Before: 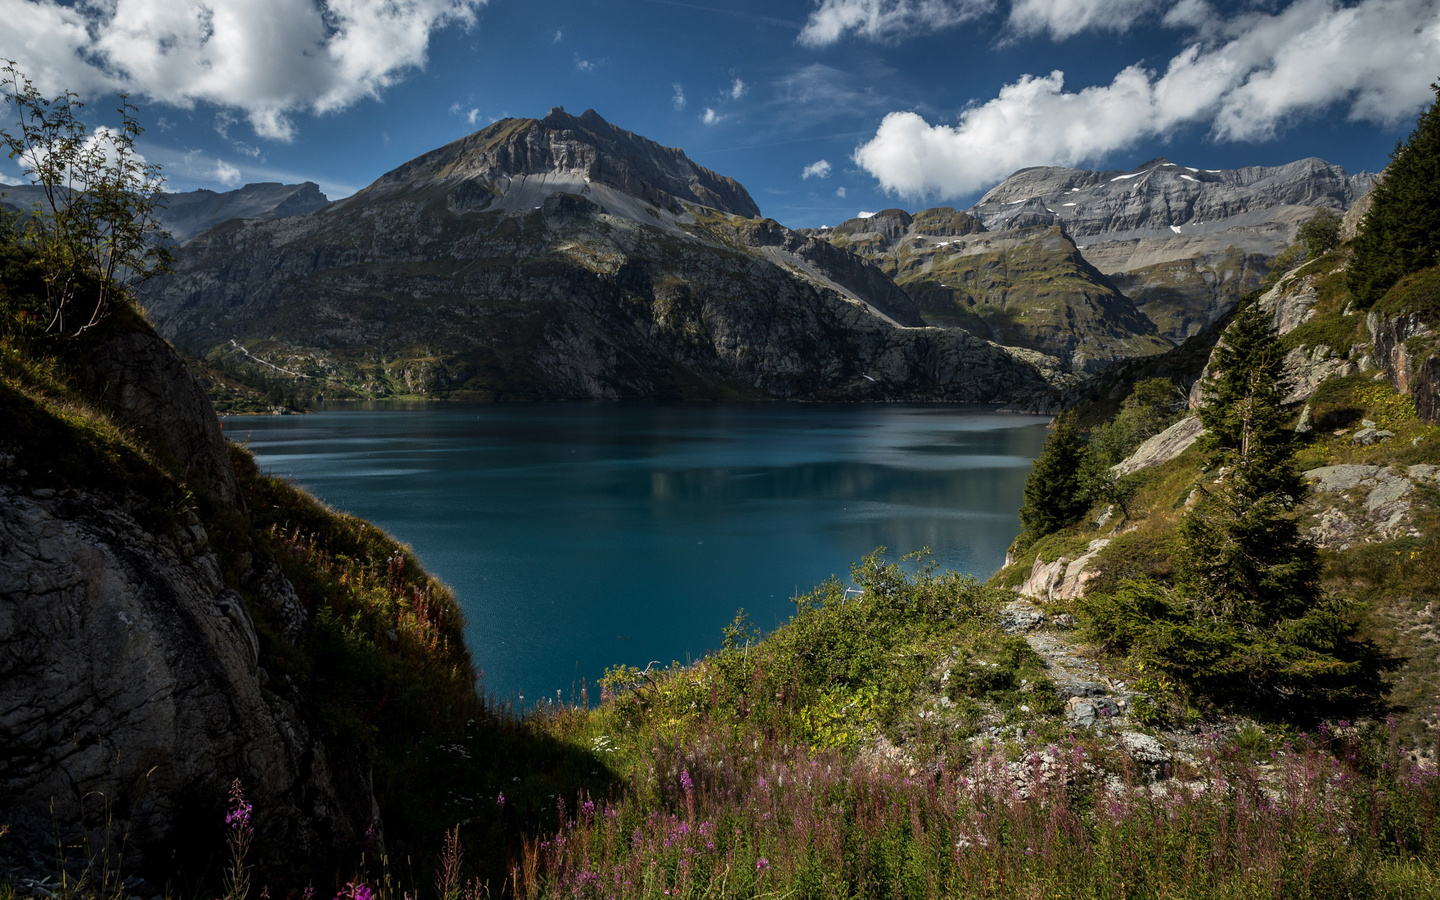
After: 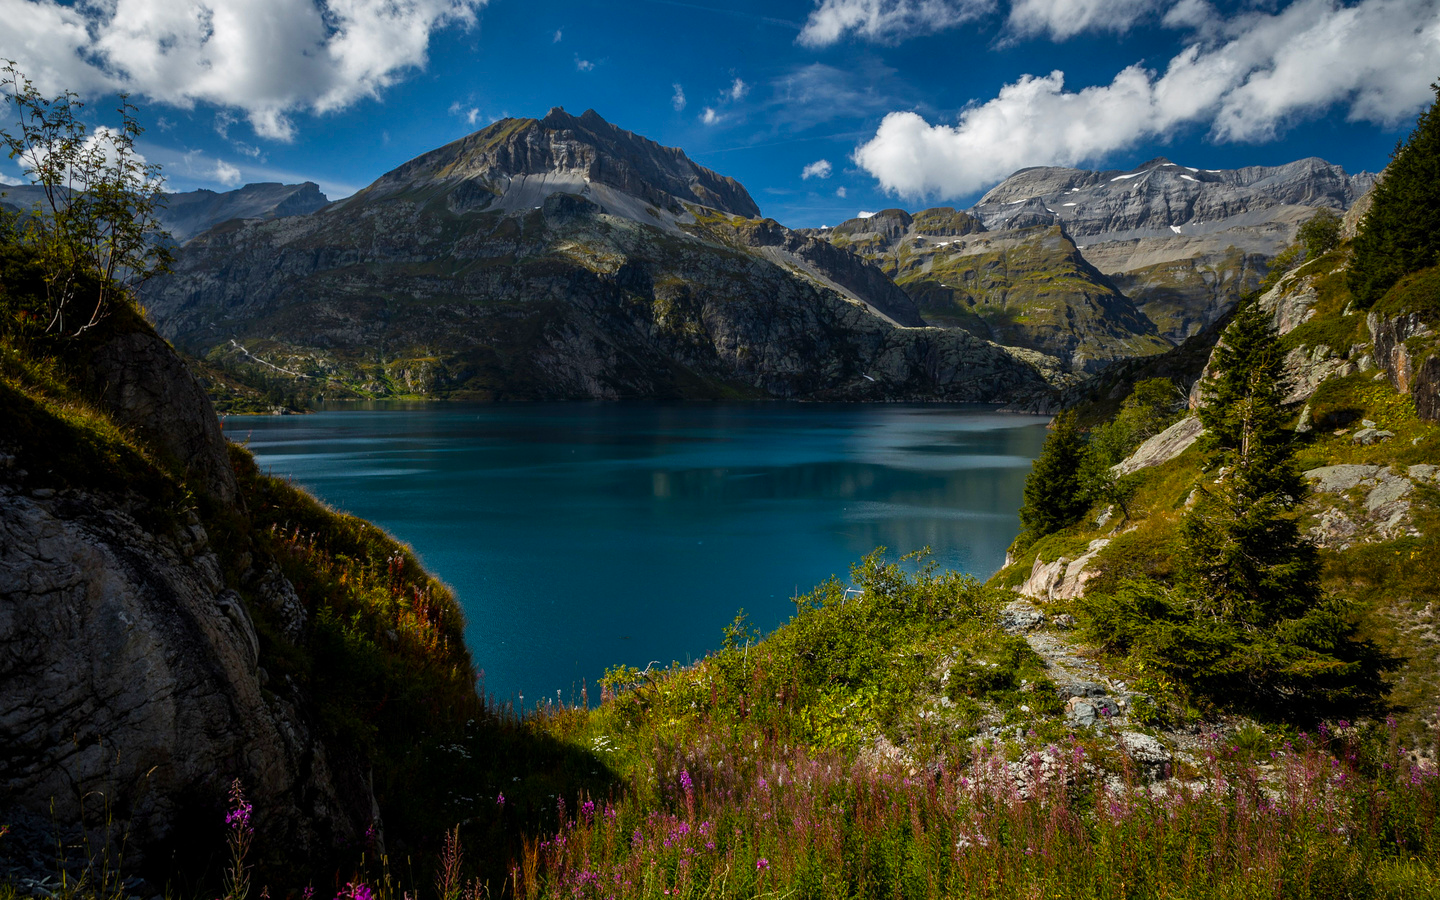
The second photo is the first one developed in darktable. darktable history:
color balance rgb: power › hue 312.1°, perceptual saturation grading › global saturation 23.134%, perceptual saturation grading › highlights -23.388%, perceptual saturation grading › mid-tones 23.739%, perceptual saturation grading › shadows 40.386%, global vibrance 11.019%
